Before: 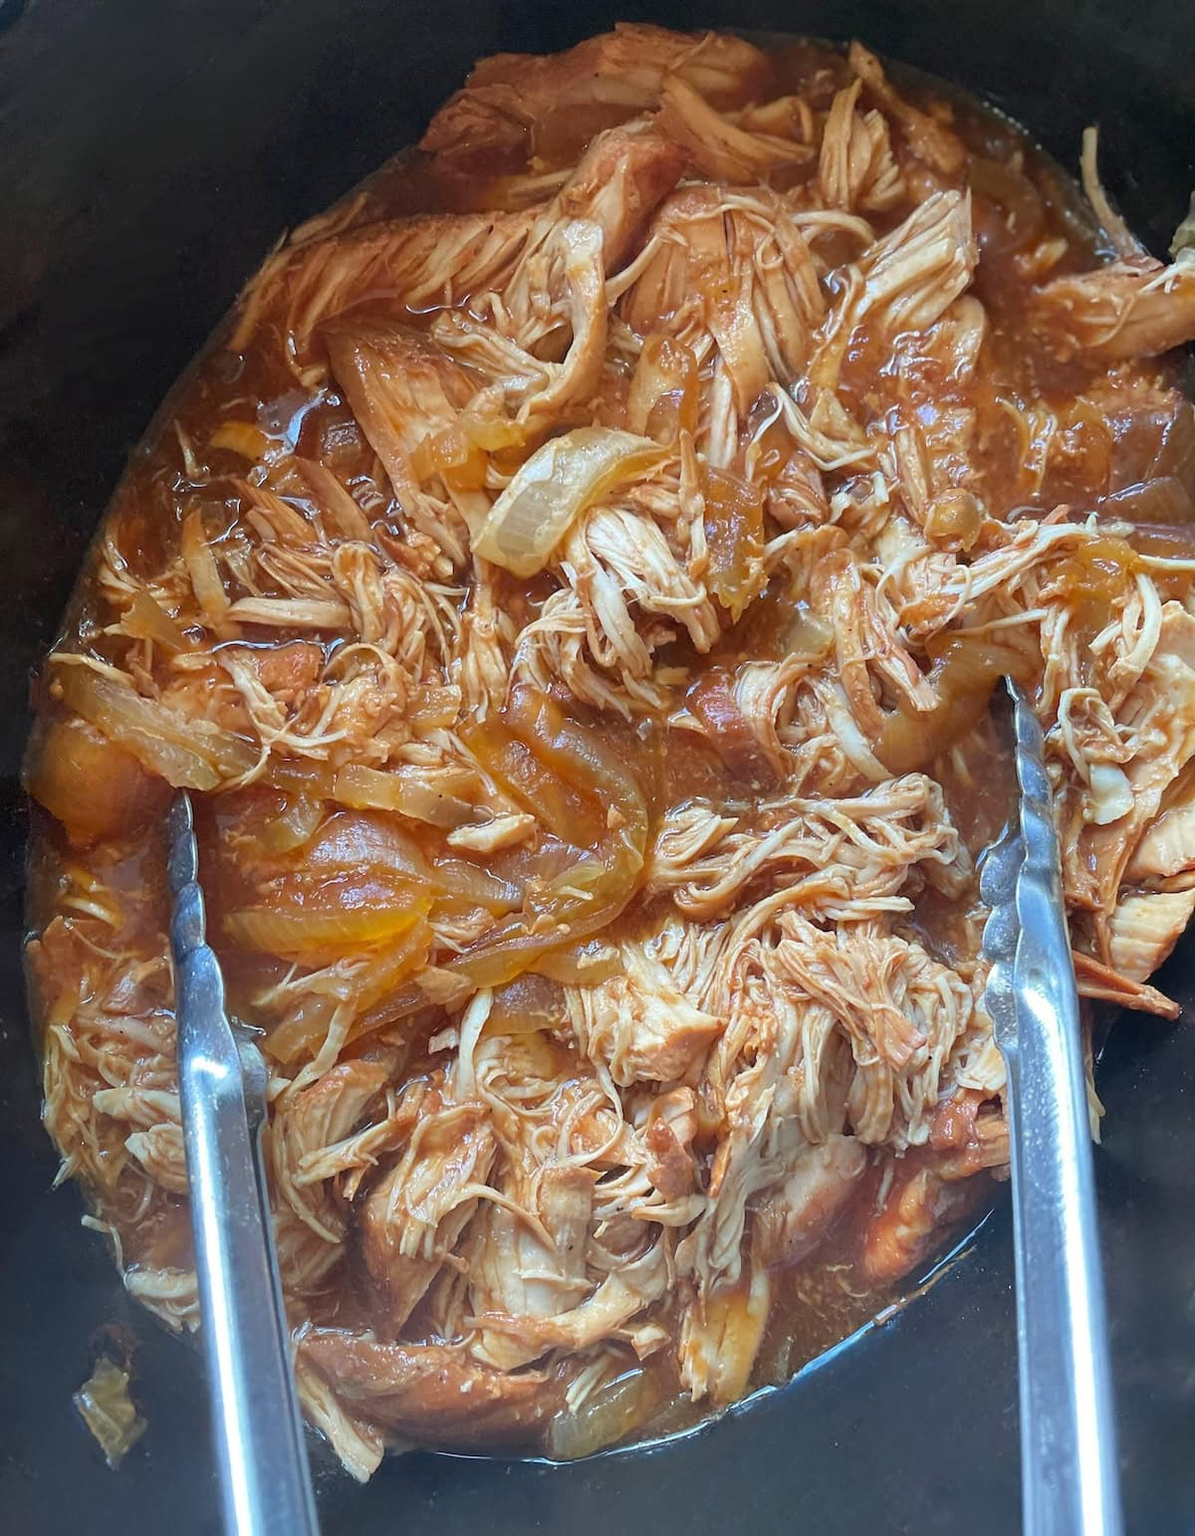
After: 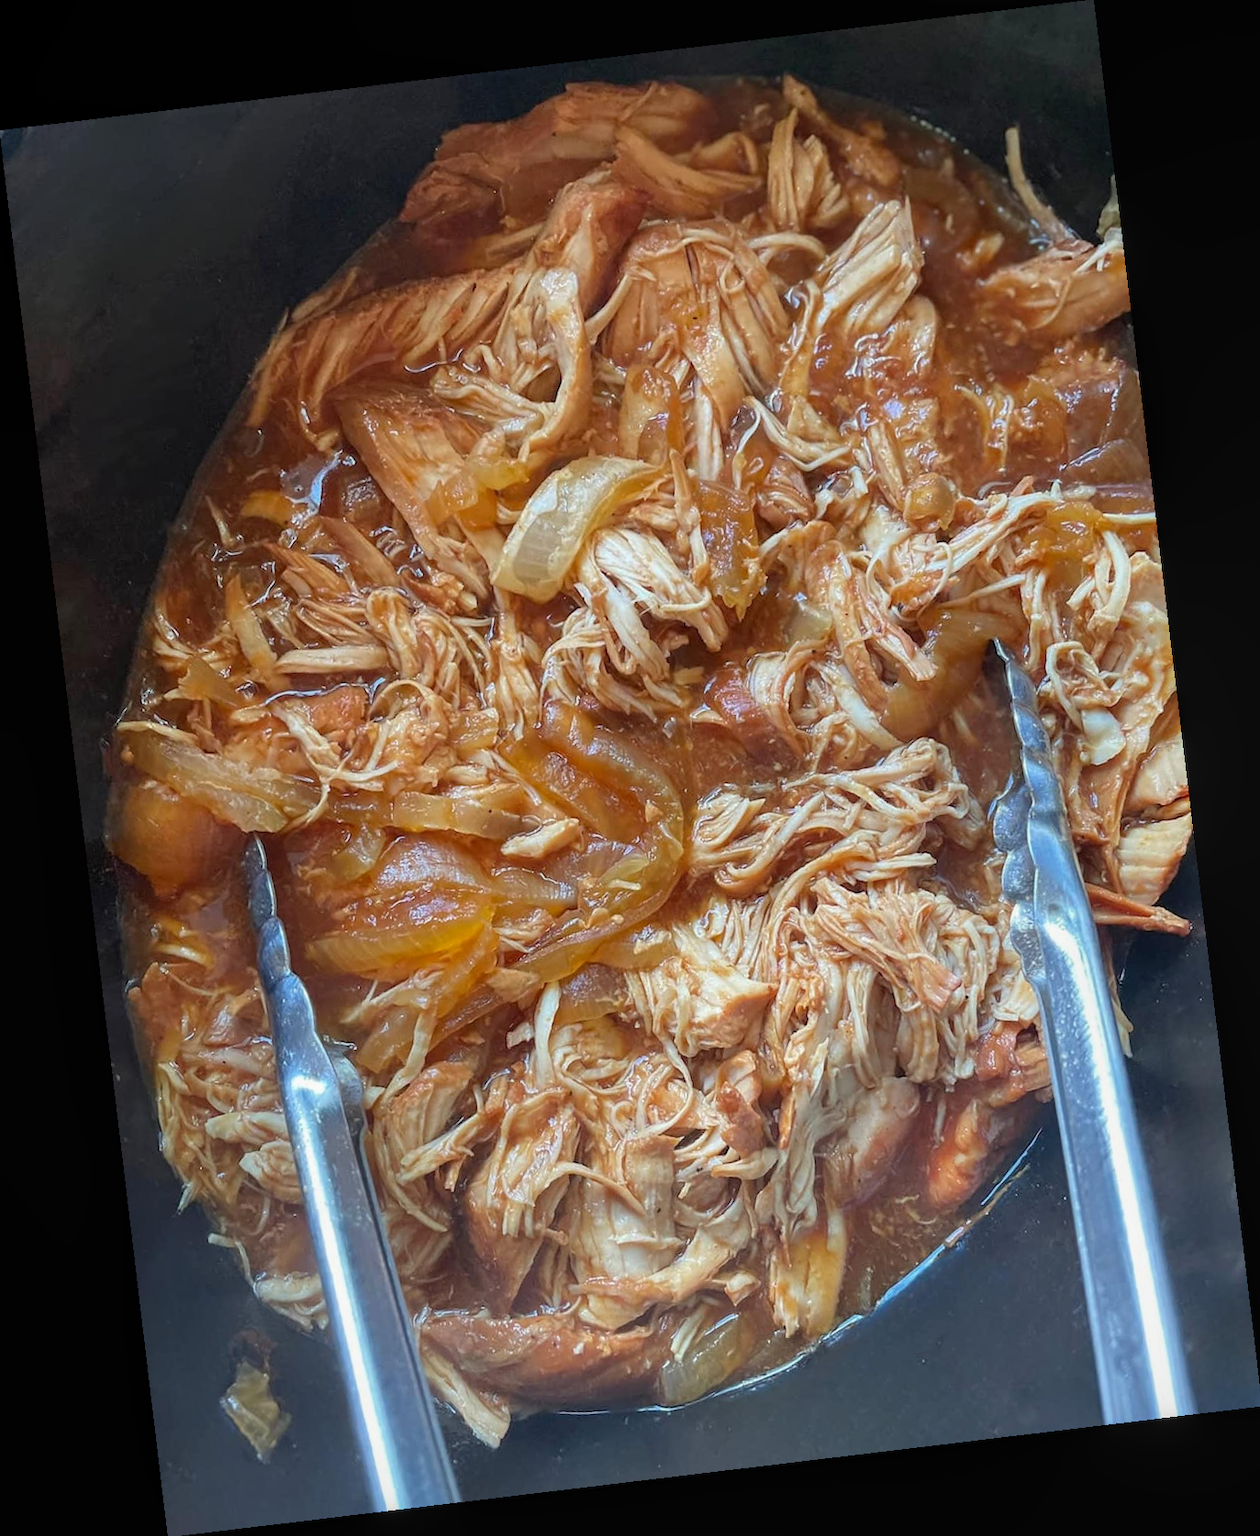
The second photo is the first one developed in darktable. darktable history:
rotate and perspective: rotation -6.83°, automatic cropping off
local contrast: detail 110%
